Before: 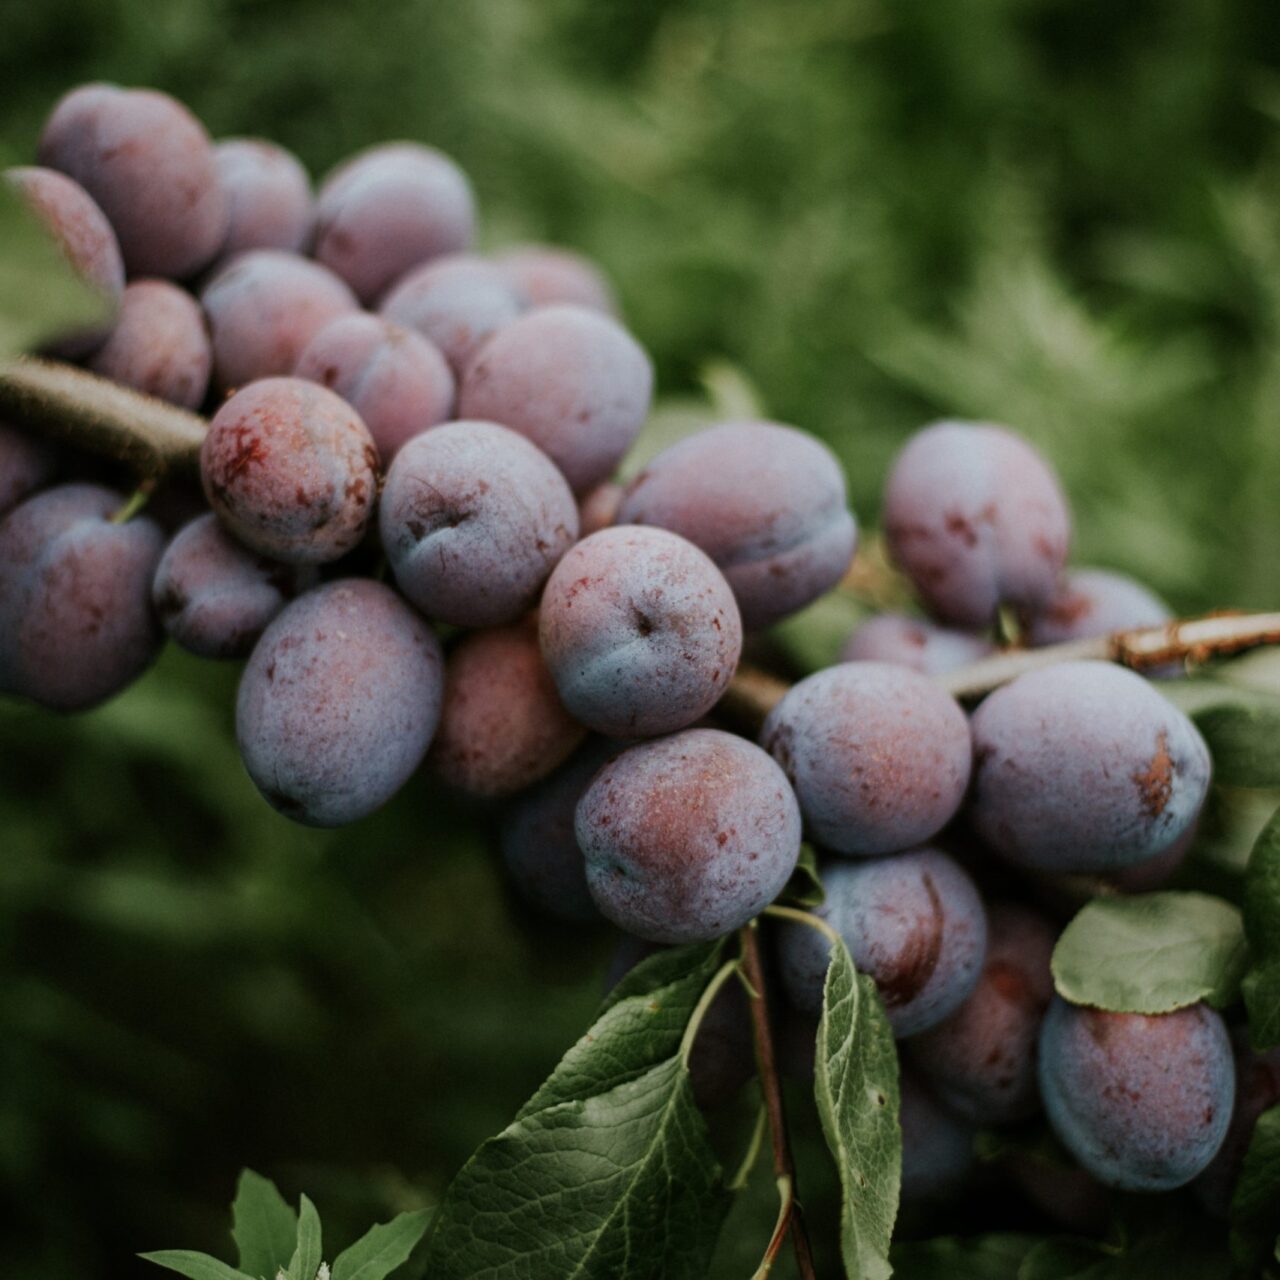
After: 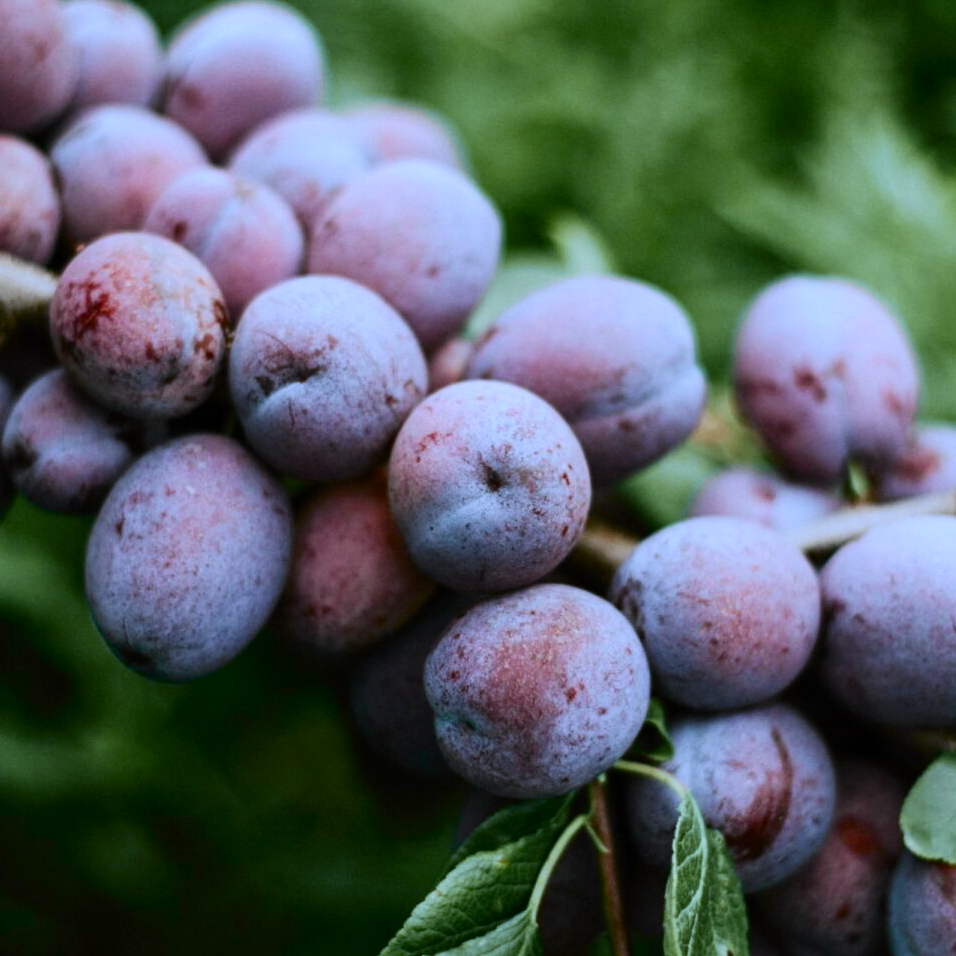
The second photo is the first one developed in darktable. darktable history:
tone curve: curves: ch0 [(0, 0) (0.131, 0.116) (0.316, 0.345) (0.501, 0.584) (0.629, 0.732) (0.812, 0.888) (1, 0.974)]; ch1 [(0, 0) (0.366, 0.367) (0.475, 0.453) (0.494, 0.497) (0.504, 0.503) (0.553, 0.584) (1, 1)]; ch2 [(0, 0) (0.333, 0.346) (0.375, 0.375) (0.424, 0.43) (0.476, 0.492) (0.502, 0.501) (0.533, 0.556) (0.566, 0.599) (0.614, 0.653) (1, 1)], color space Lab, independent channels, preserve colors none
white balance: red 0.871, blue 1.249
crop and rotate: left 11.831%, top 11.346%, right 13.429%, bottom 13.899%
